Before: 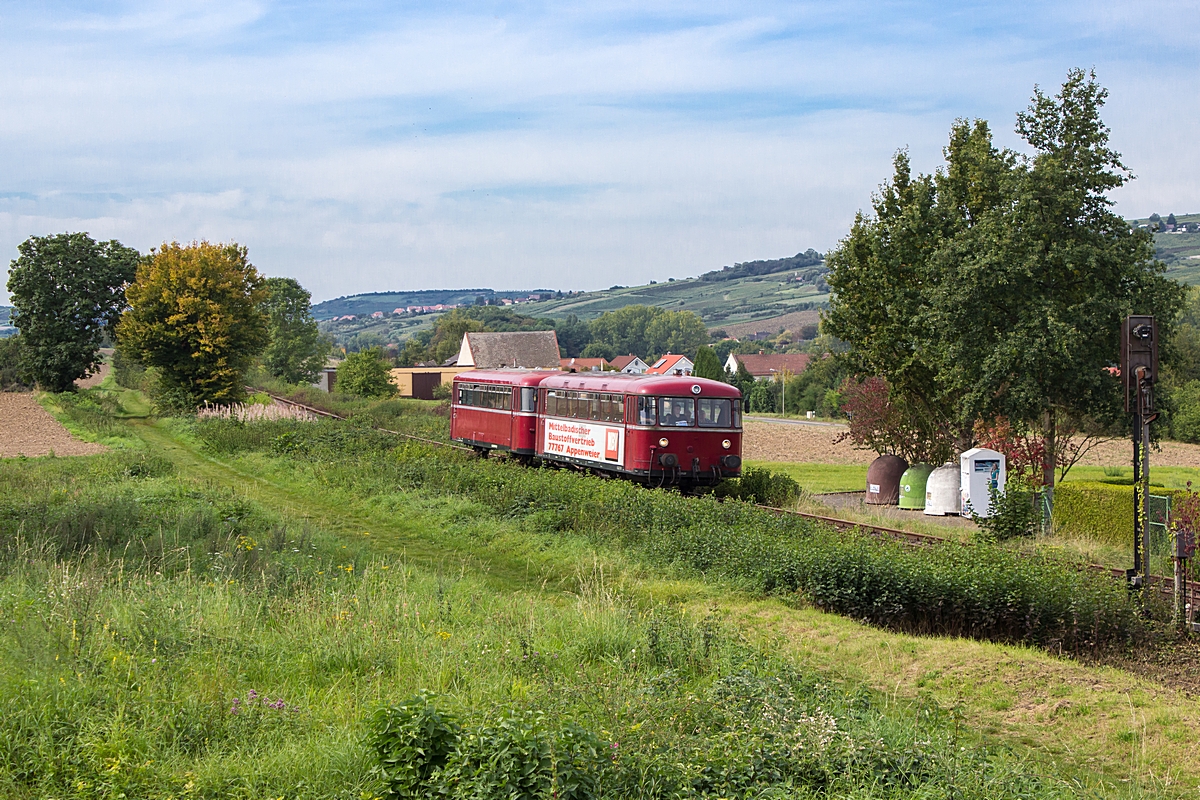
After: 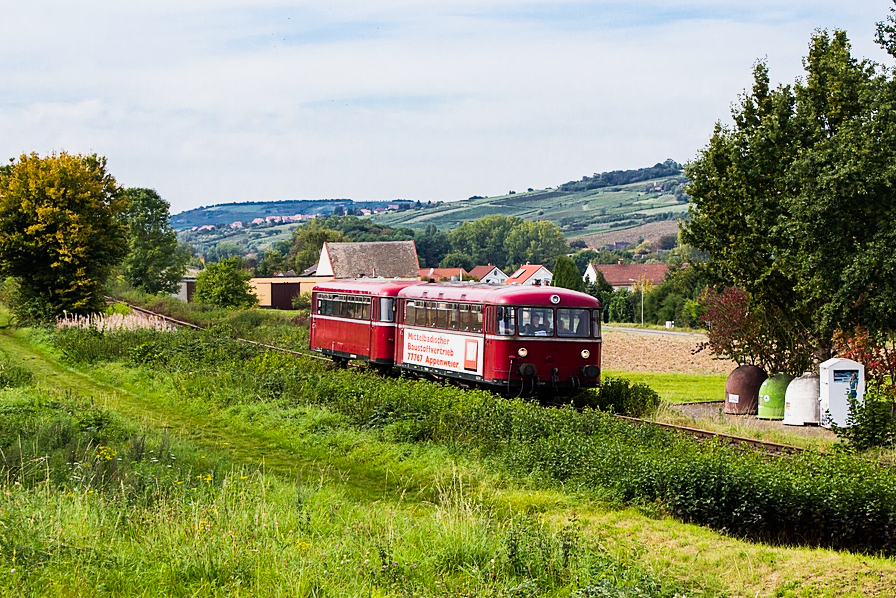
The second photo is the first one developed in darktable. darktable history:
crop and rotate: left 11.831%, top 11.346%, right 13.429%, bottom 13.899%
sigmoid: contrast 1.86, skew 0.35
